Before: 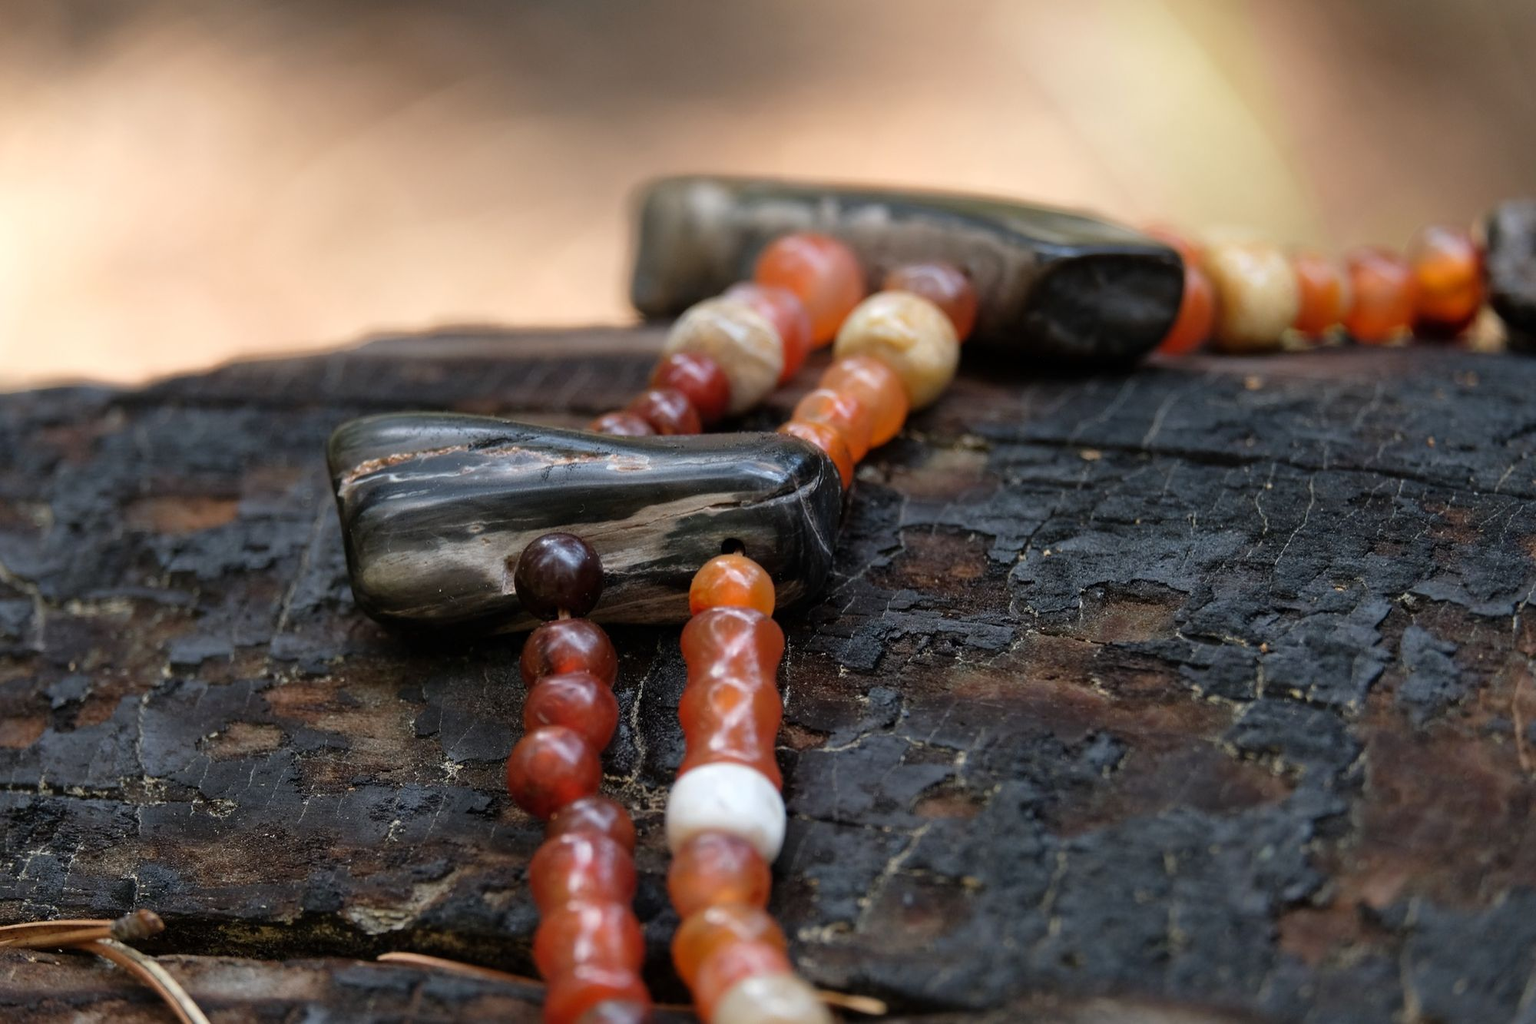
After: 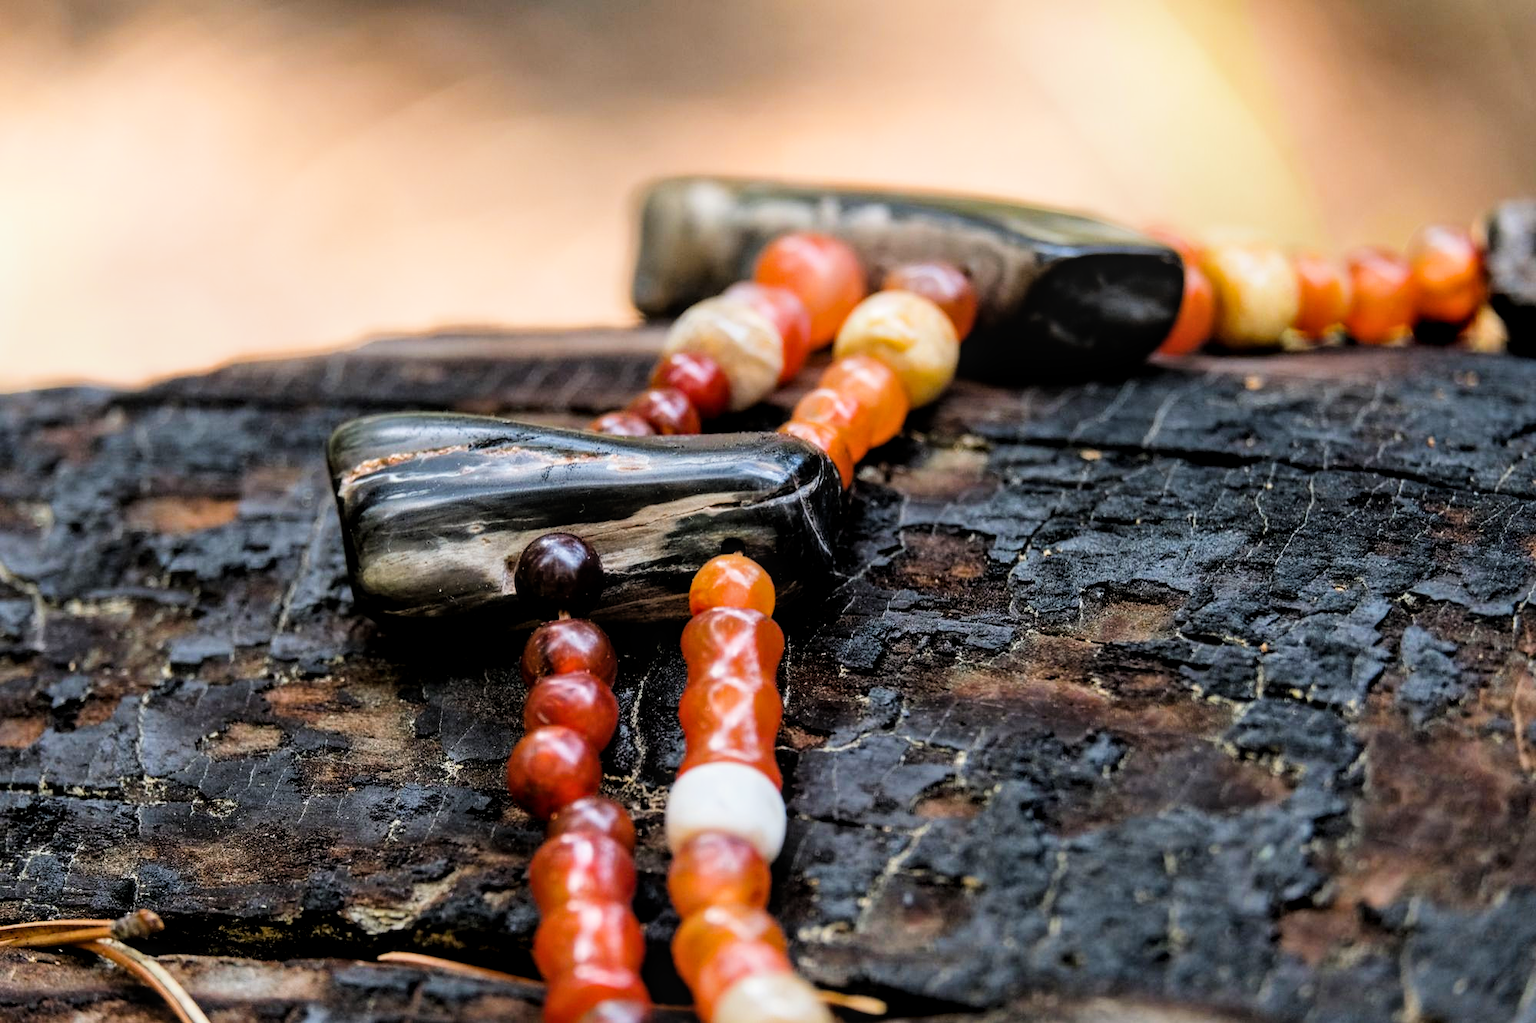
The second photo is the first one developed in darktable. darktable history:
filmic rgb: black relative exposure -5 EV, hardness 2.88, contrast 1.3, highlights saturation mix -20%
exposure: black level correction 0, exposure 0.9 EV, compensate exposure bias true, compensate highlight preservation false
color balance rgb: perceptual saturation grading › global saturation 30%, global vibrance 10%
local contrast: on, module defaults
